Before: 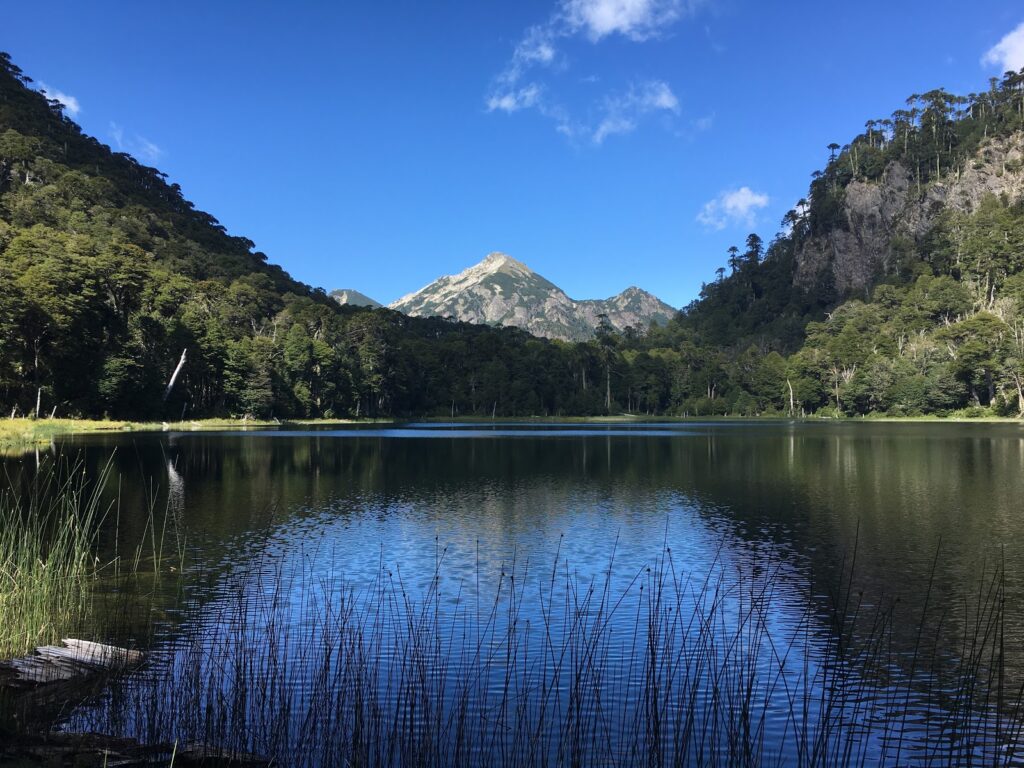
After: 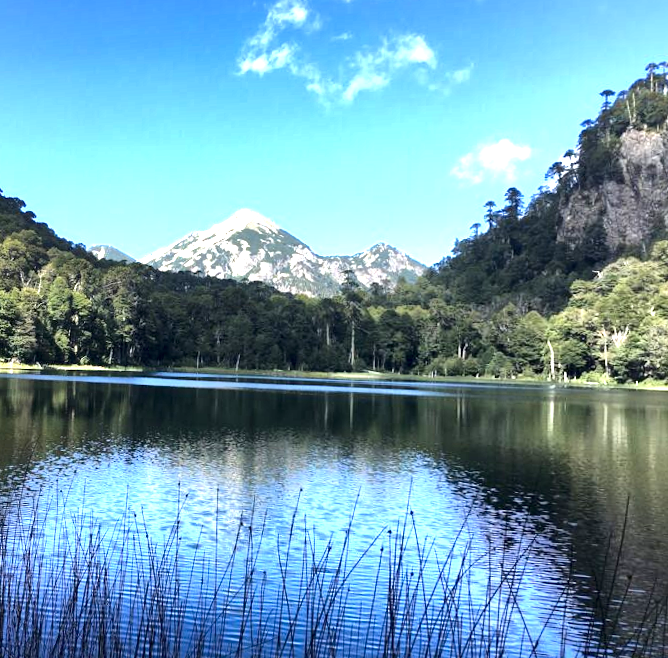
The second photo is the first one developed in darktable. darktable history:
local contrast: mode bilateral grid, contrast 44, coarseness 69, detail 214%, midtone range 0.2
rotate and perspective: rotation 1.69°, lens shift (vertical) -0.023, lens shift (horizontal) -0.291, crop left 0.025, crop right 0.988, crop top 0.092, crop bottom 0.842
crop: left 16.899%, right 16.556%
exposure: black level correction 0, exposure 1.5 EV, compensate exposure bias true, compensate highlight preservation false
